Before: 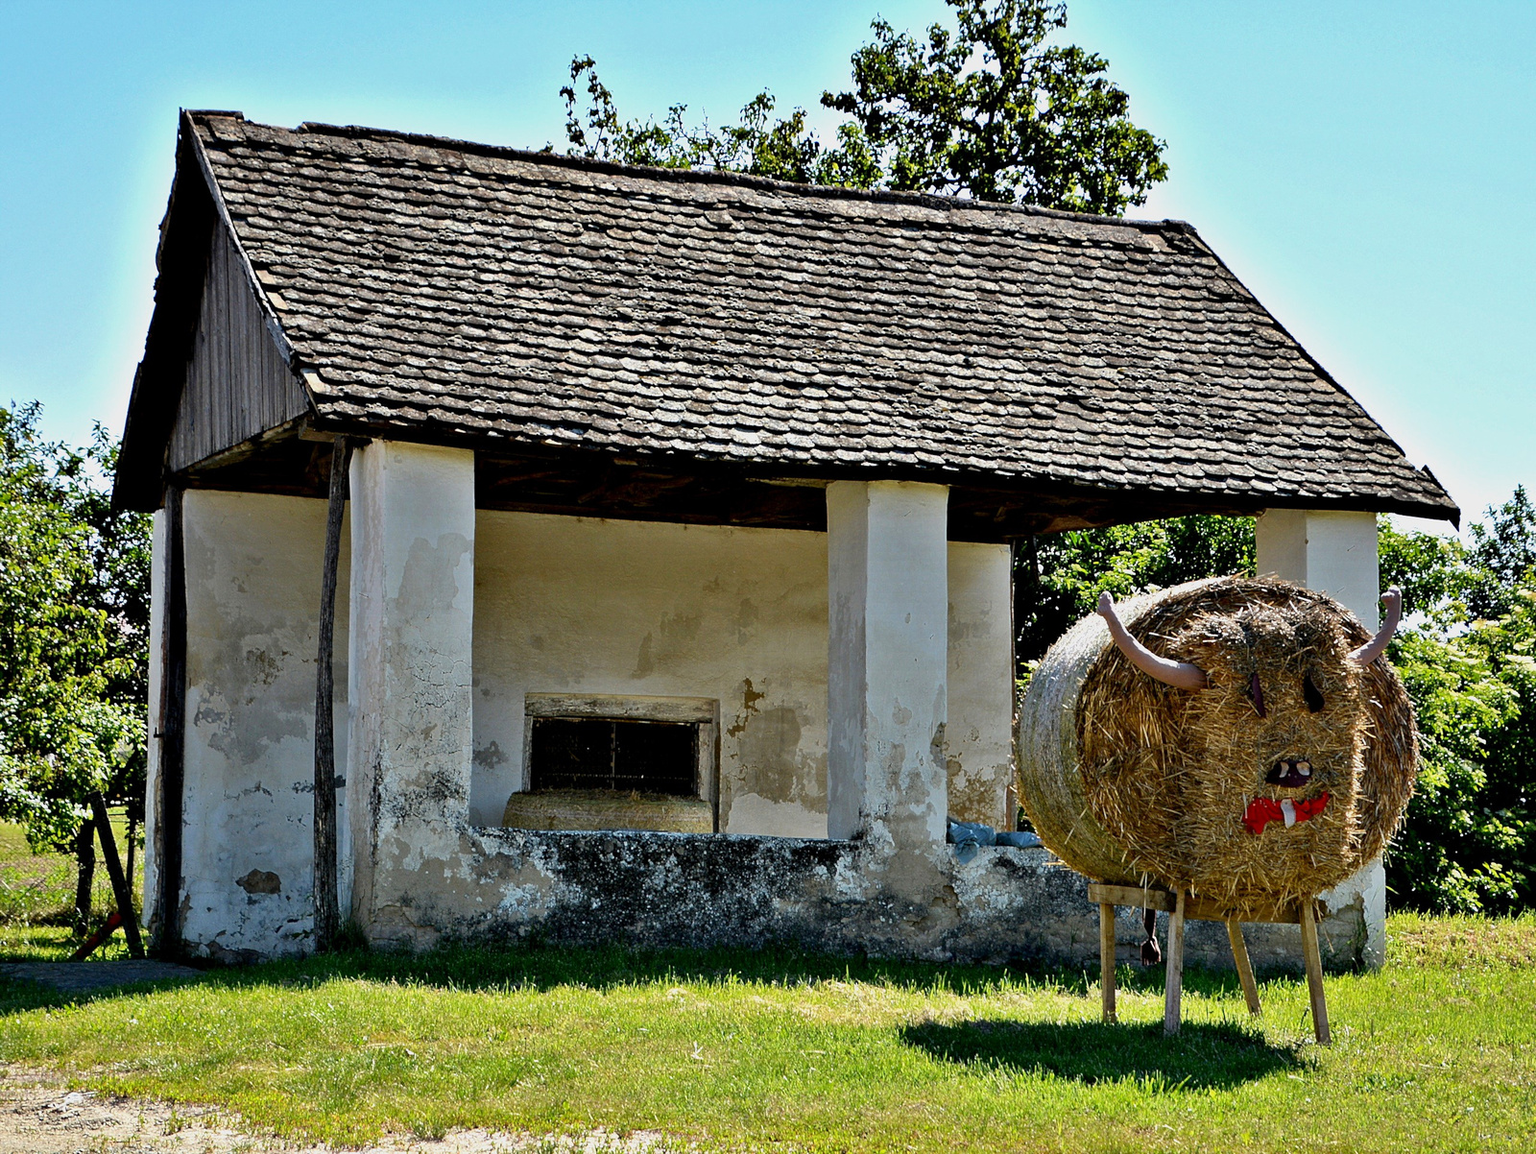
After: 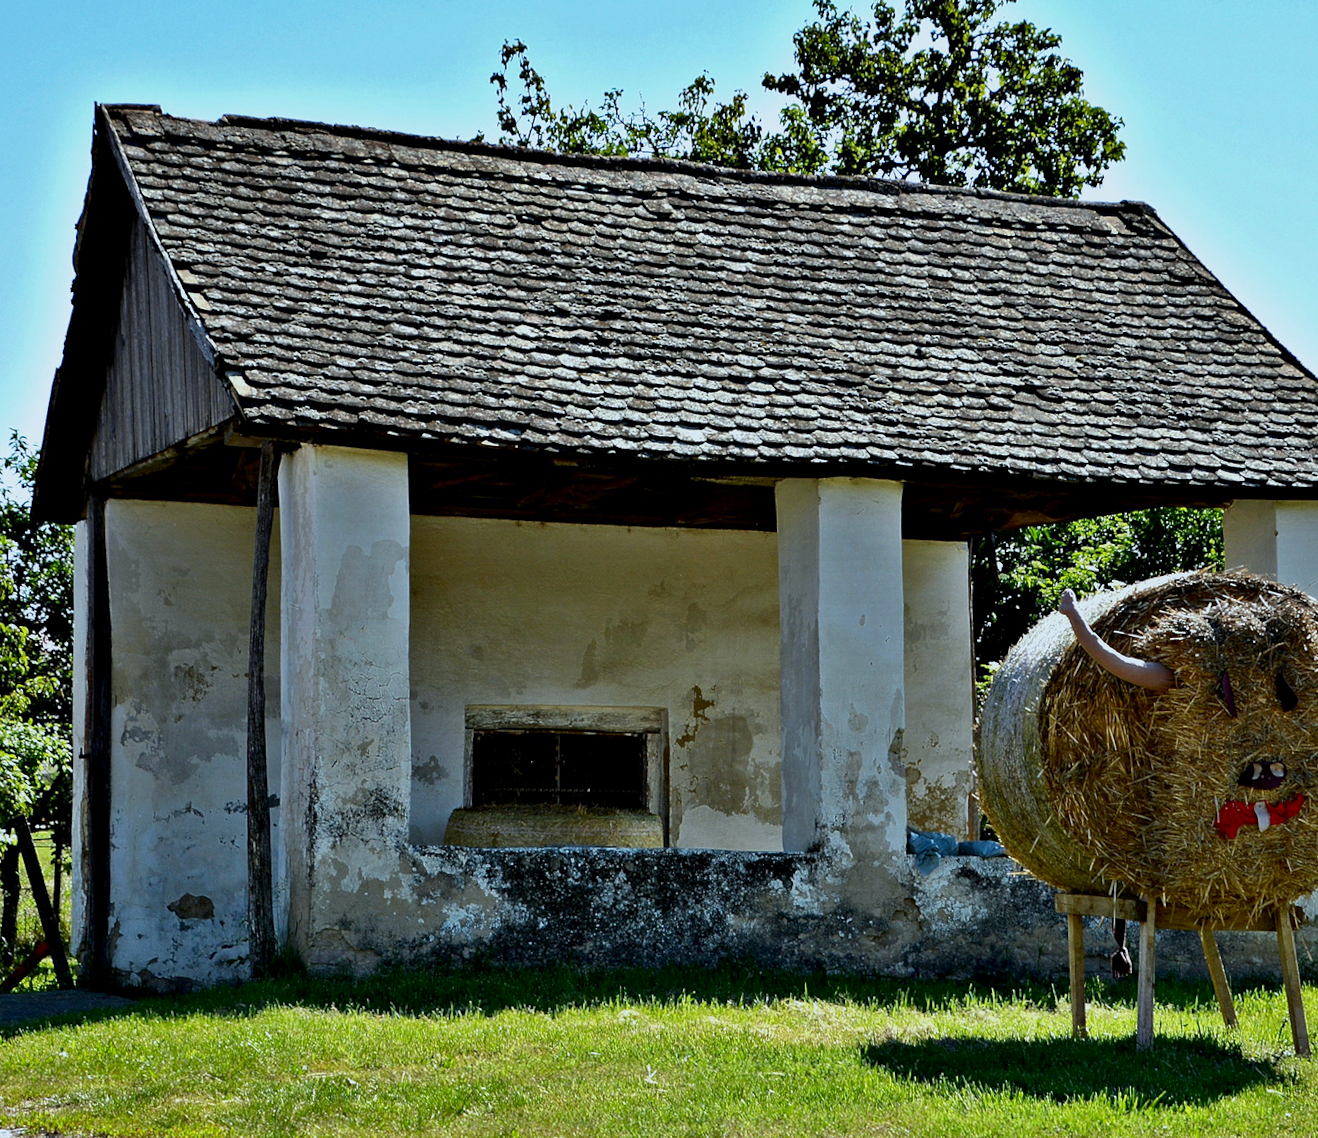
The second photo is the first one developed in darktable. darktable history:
crop and rotate: angle 1°, left 4.281%, top 0.642%, right 11.383%, bottom 2.486%
white balance: red 0.925, blue 1.046
contrast brightness saturation: brightness -0.09
